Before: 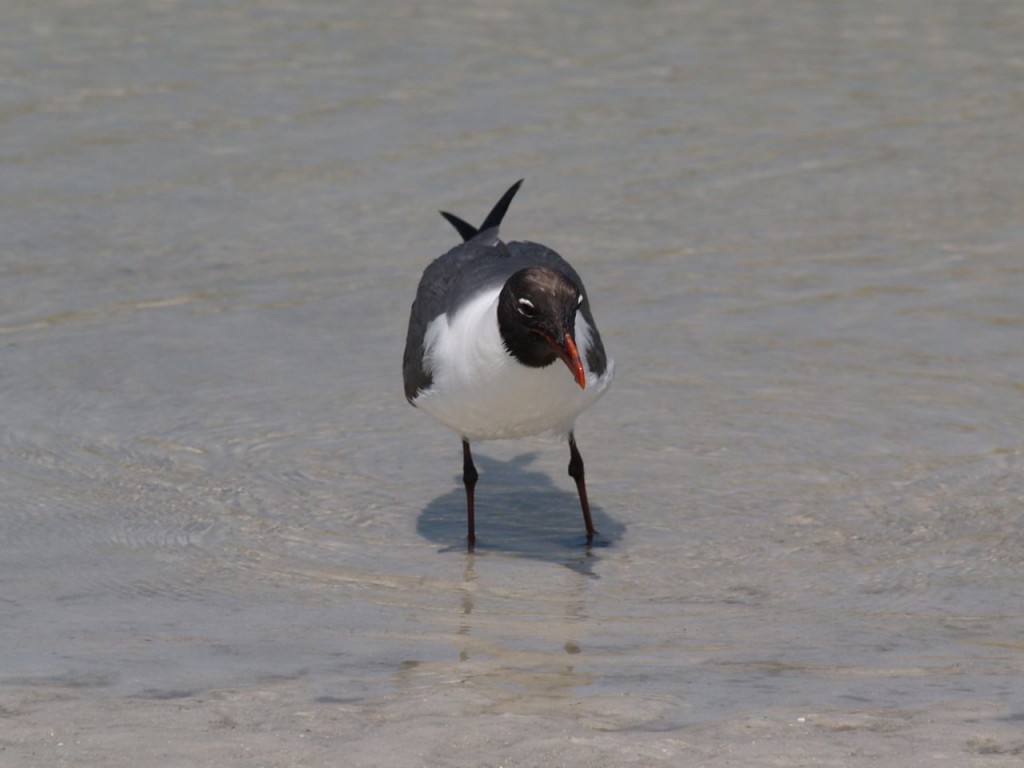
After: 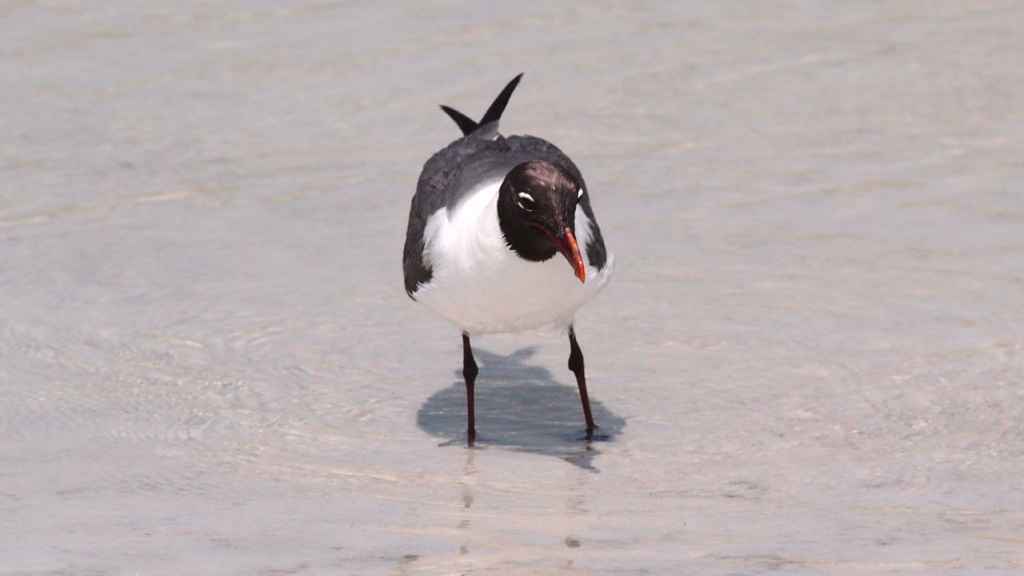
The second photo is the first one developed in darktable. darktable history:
crop: top 13.819%, bottom 11.169%
exposure: black level correction 0, exposure 0.877 EV, compensate exposure bias true, compensate highlight preservation false
tone equalizer: on, module defaults
tone curve: curves: ch0 [(0, 0.032) (0.094, 0.08) (0.265, 0.208) (0.41, 0.417) (0.498, 0.496) (0.638, 0.673) (0.845, 0.828) (0.994, 0.964)]; ch1 [(0, 0) (0.161, 0.092) (0.37, 0.302) (0.417, 0.434) (0.492, 0.502) (0.576, 0.589) (0.644, 0.638) (0.725, 0.765) (1, 1)]; ch2 [(0, 0) (0.352, 0.403) (0.45, 0.469) (0.521, 0.515) (0.55, 0.528) (0.589, 0.576) (1, 1)], color space Lab, independent channels, preserve colors none
